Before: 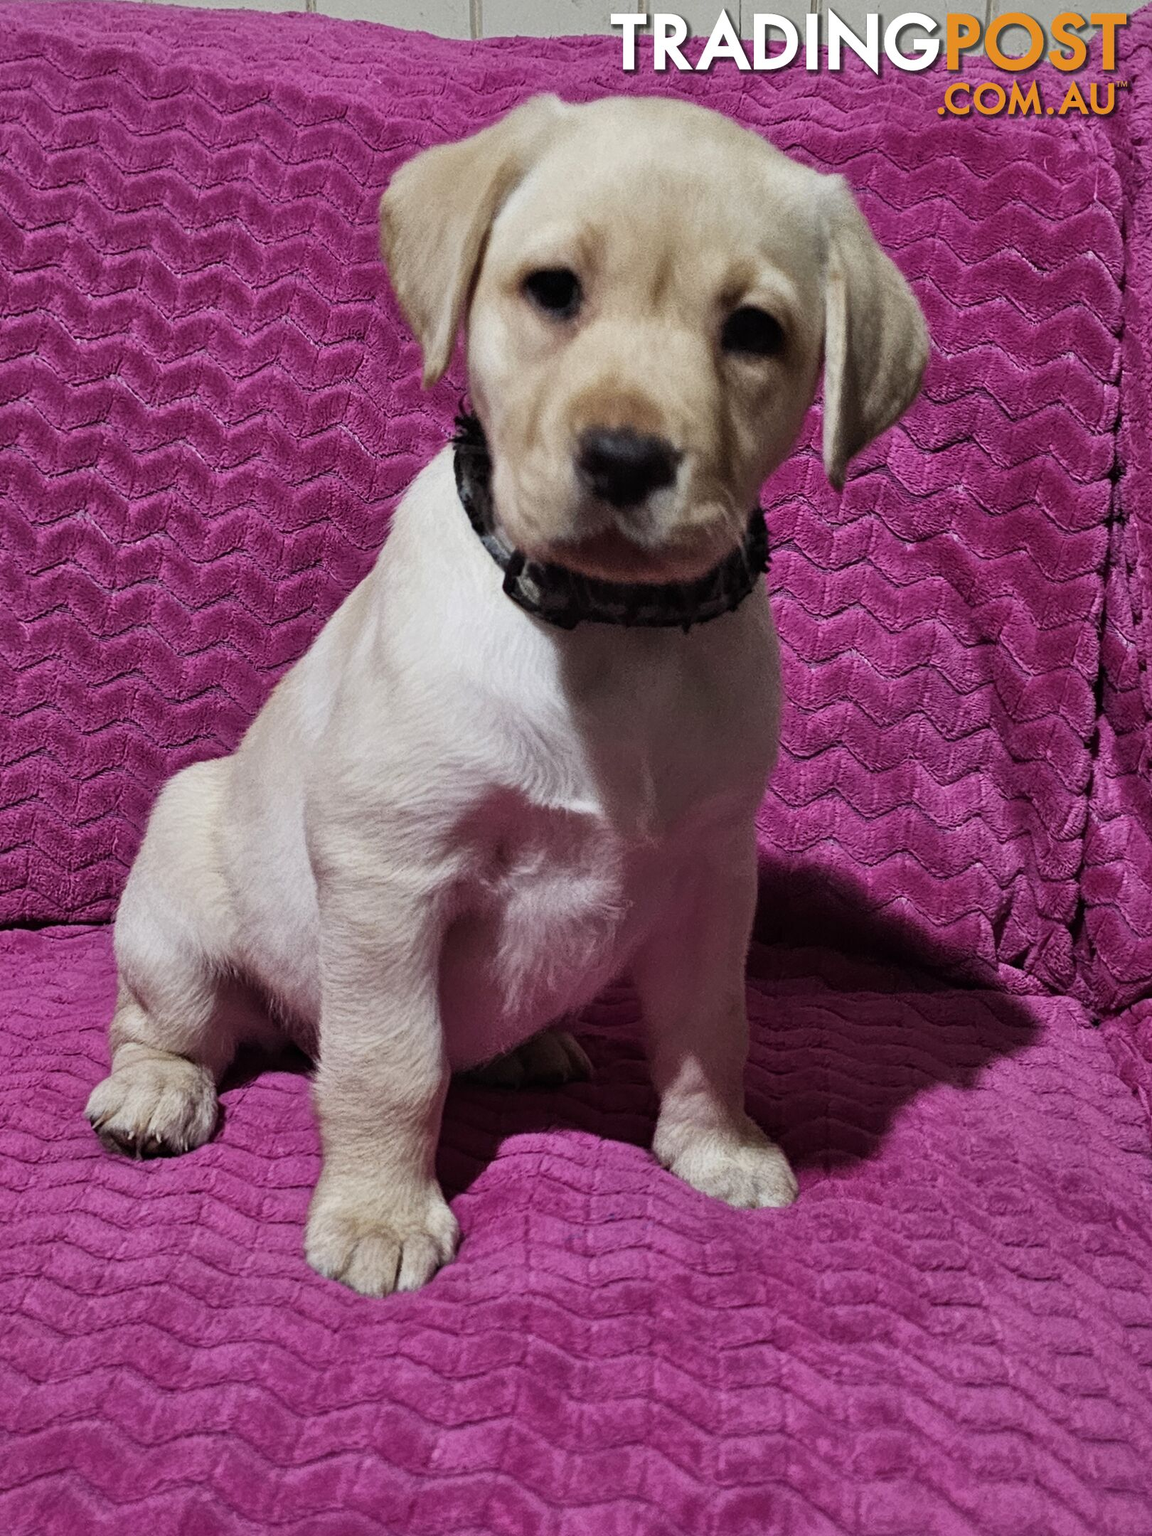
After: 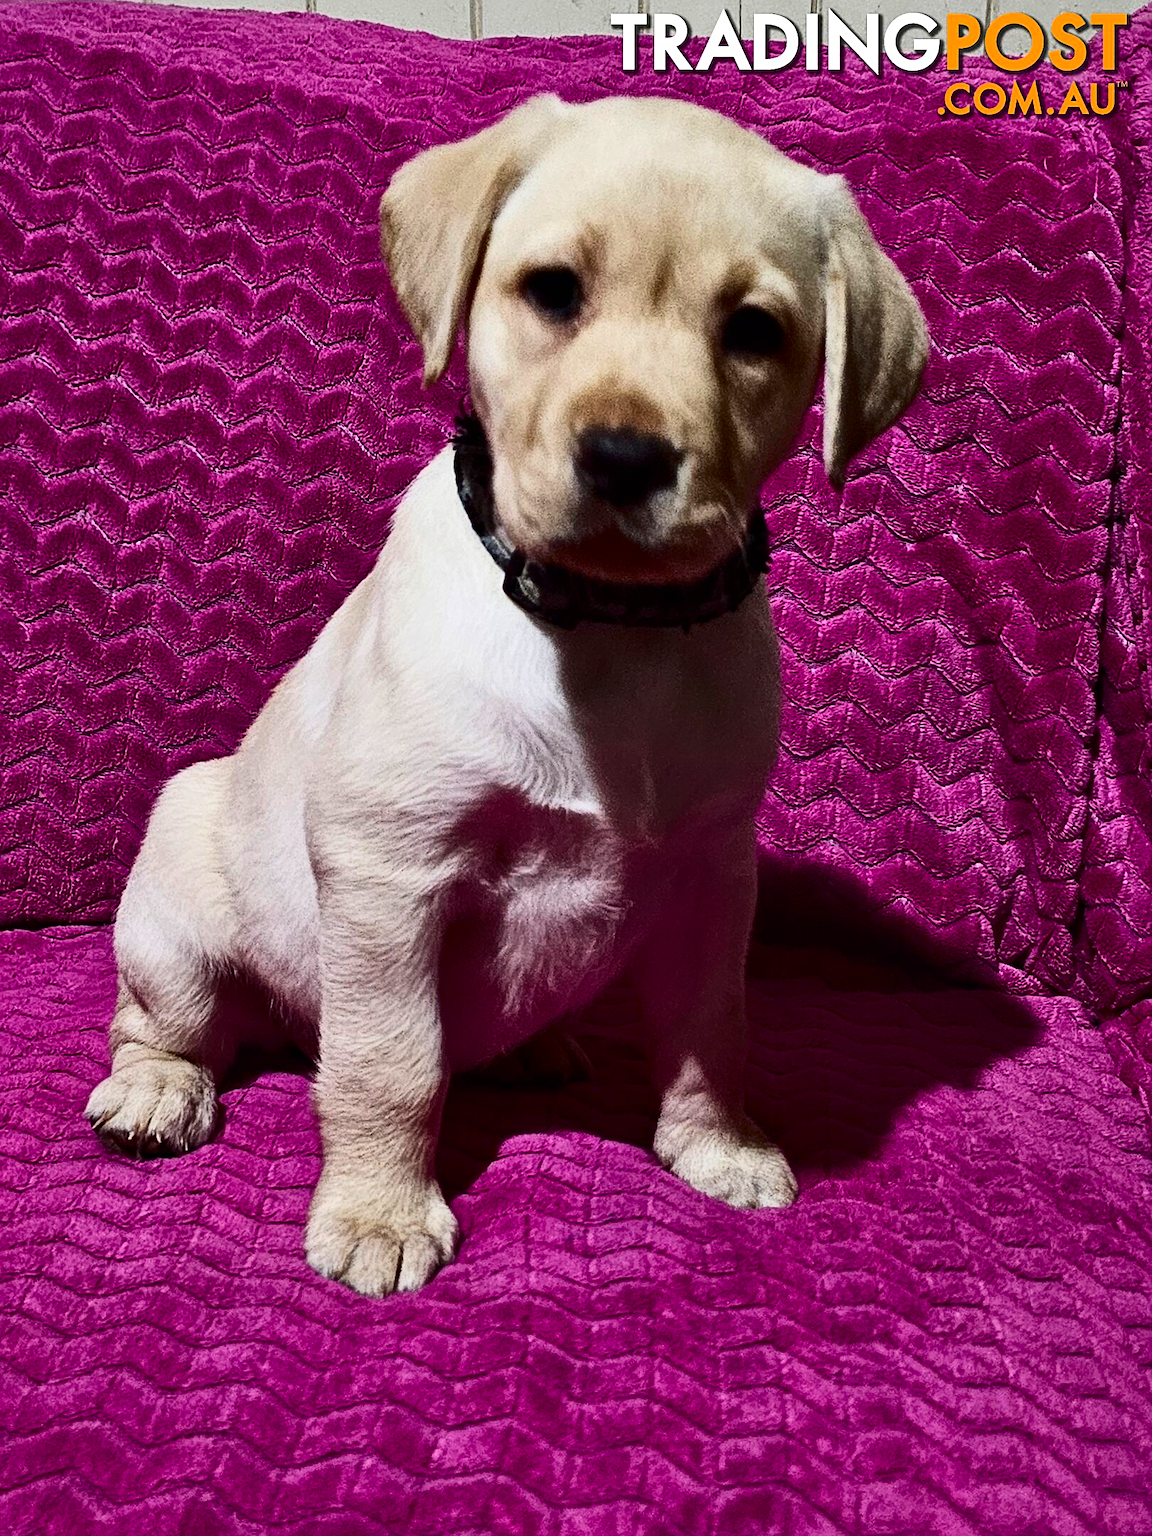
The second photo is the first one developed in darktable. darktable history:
contrast brightness saturation: contrast 0.32, brightness -0.08, saturation 0.17
sharpen: on, module defaults
